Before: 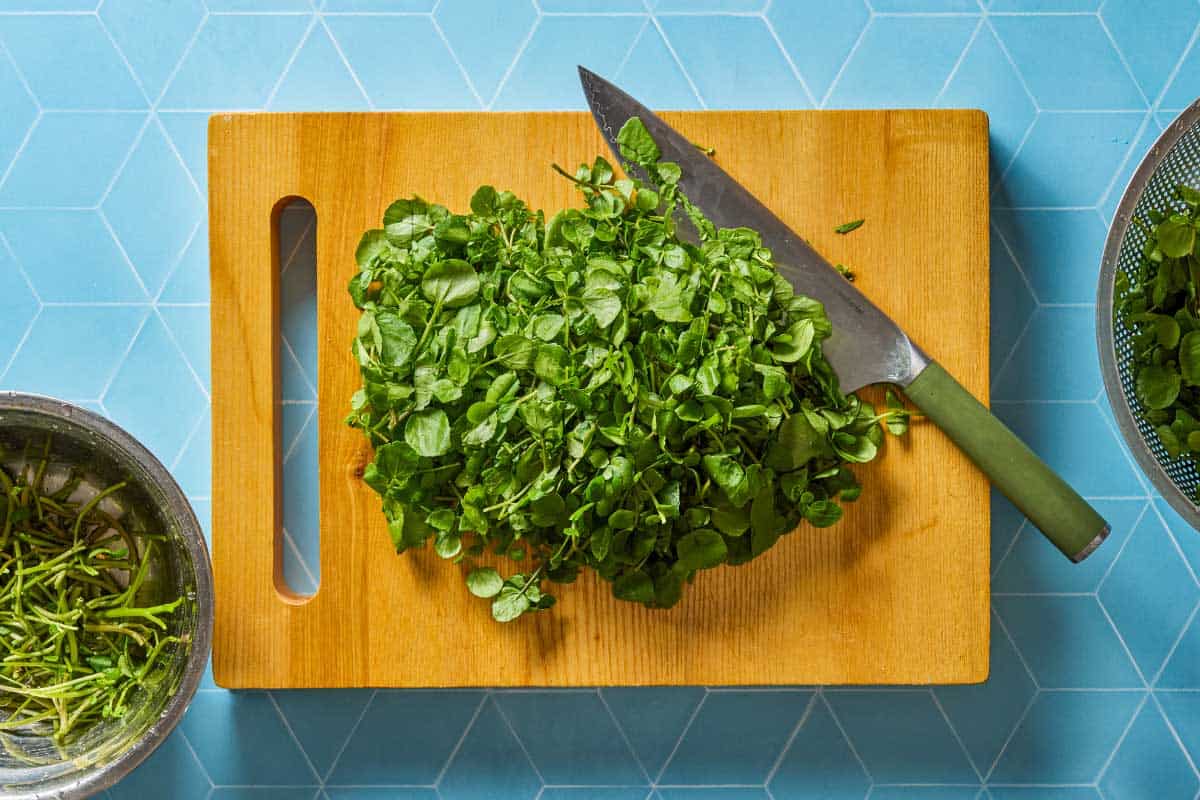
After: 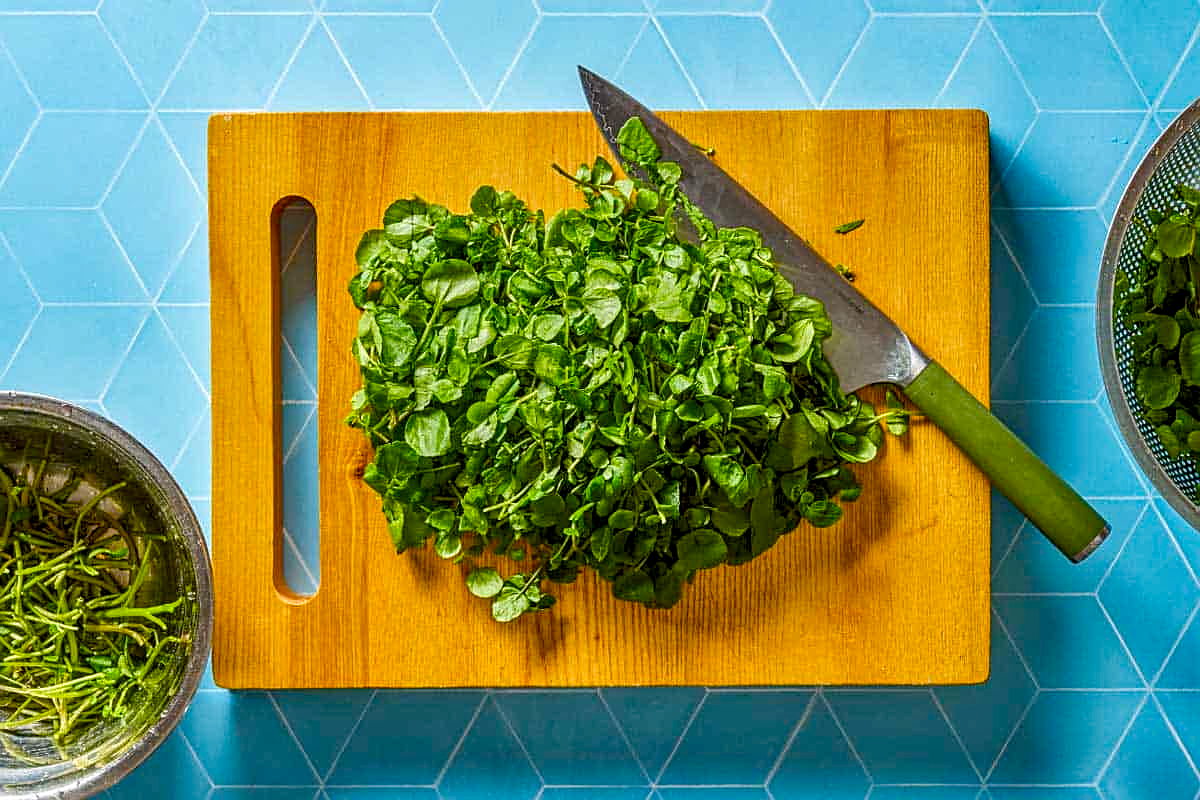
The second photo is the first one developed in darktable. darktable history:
sharpen: on, module defaults
local contrast: detail 130%
contrast brightness saturation: saturation 0.1
color balance rgb: perceptual saturation grading › global saturation 35%, perceptual saturation grading › highlights -30%, perceptual saturation grading › shadows 35%, perceptual brilliance grading › global brilliance 3%, perceptual brilliance grading › highlights -3%, perceptual brilliance grading › shadows 3%
